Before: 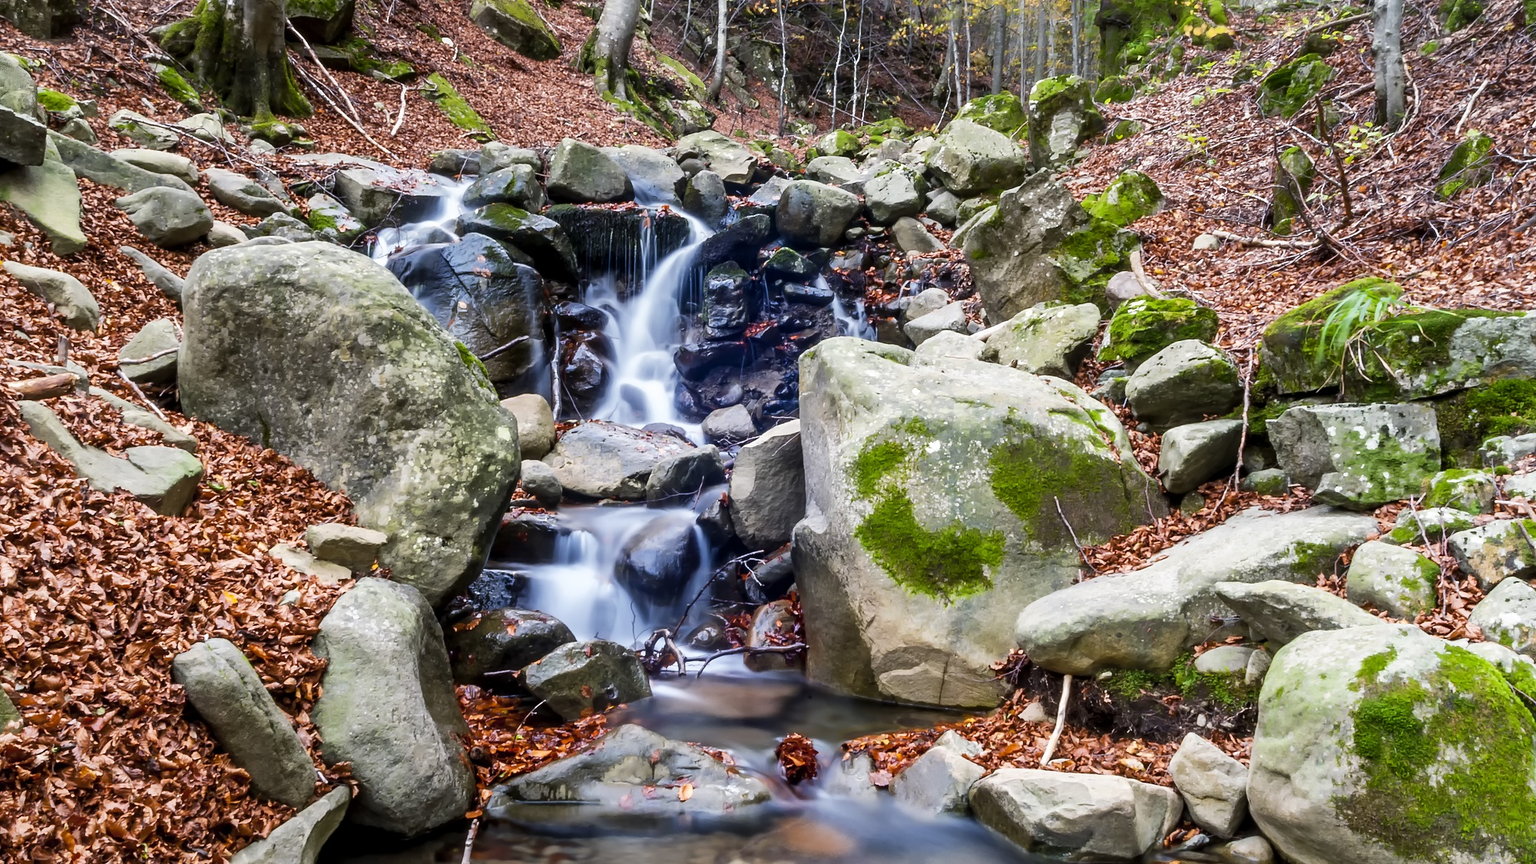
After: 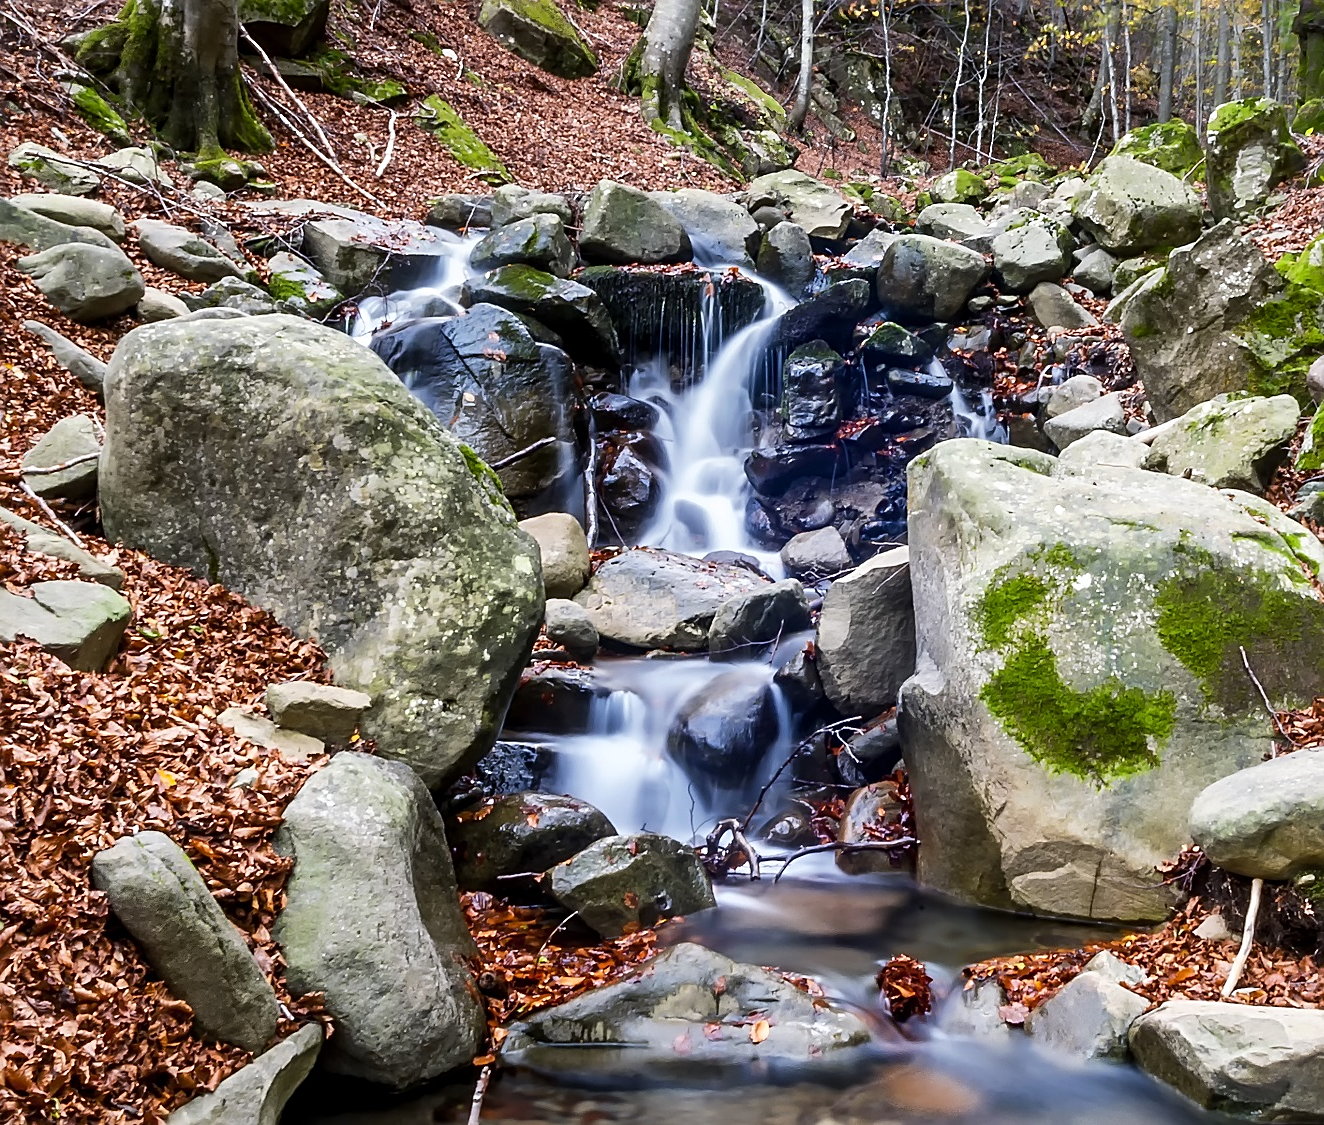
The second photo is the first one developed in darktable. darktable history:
crop and rotate: left 6.699%, right 27.053%
sharpen: on, module defaults
contrast brightness saturation: contrast 0.076, saturation 0.016
